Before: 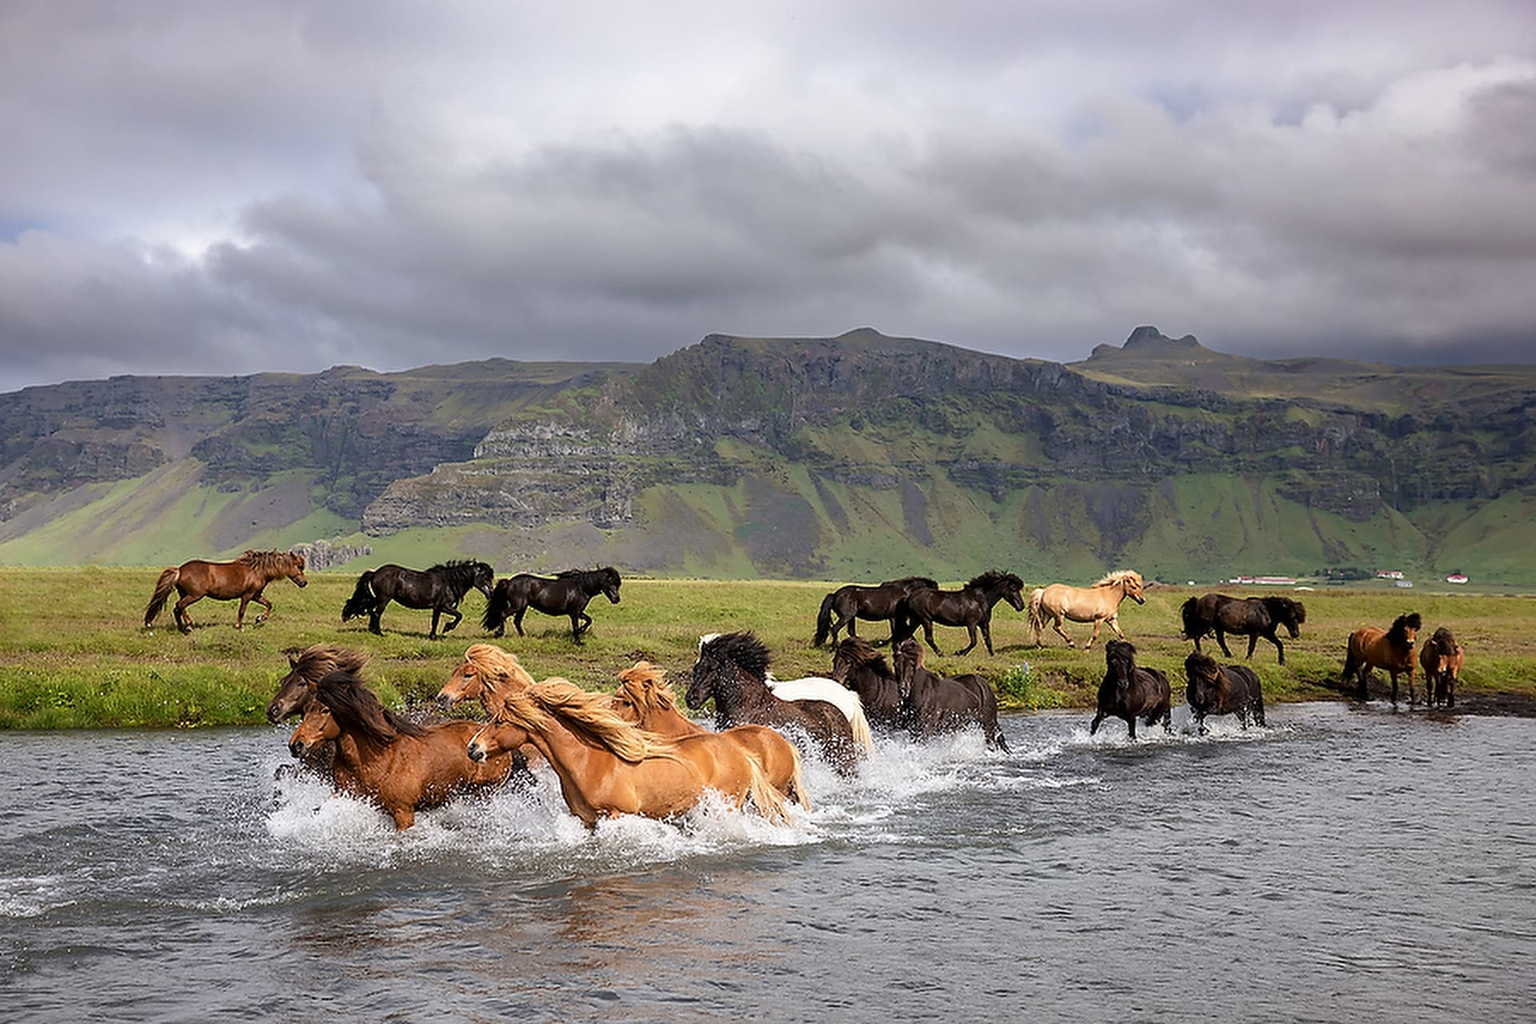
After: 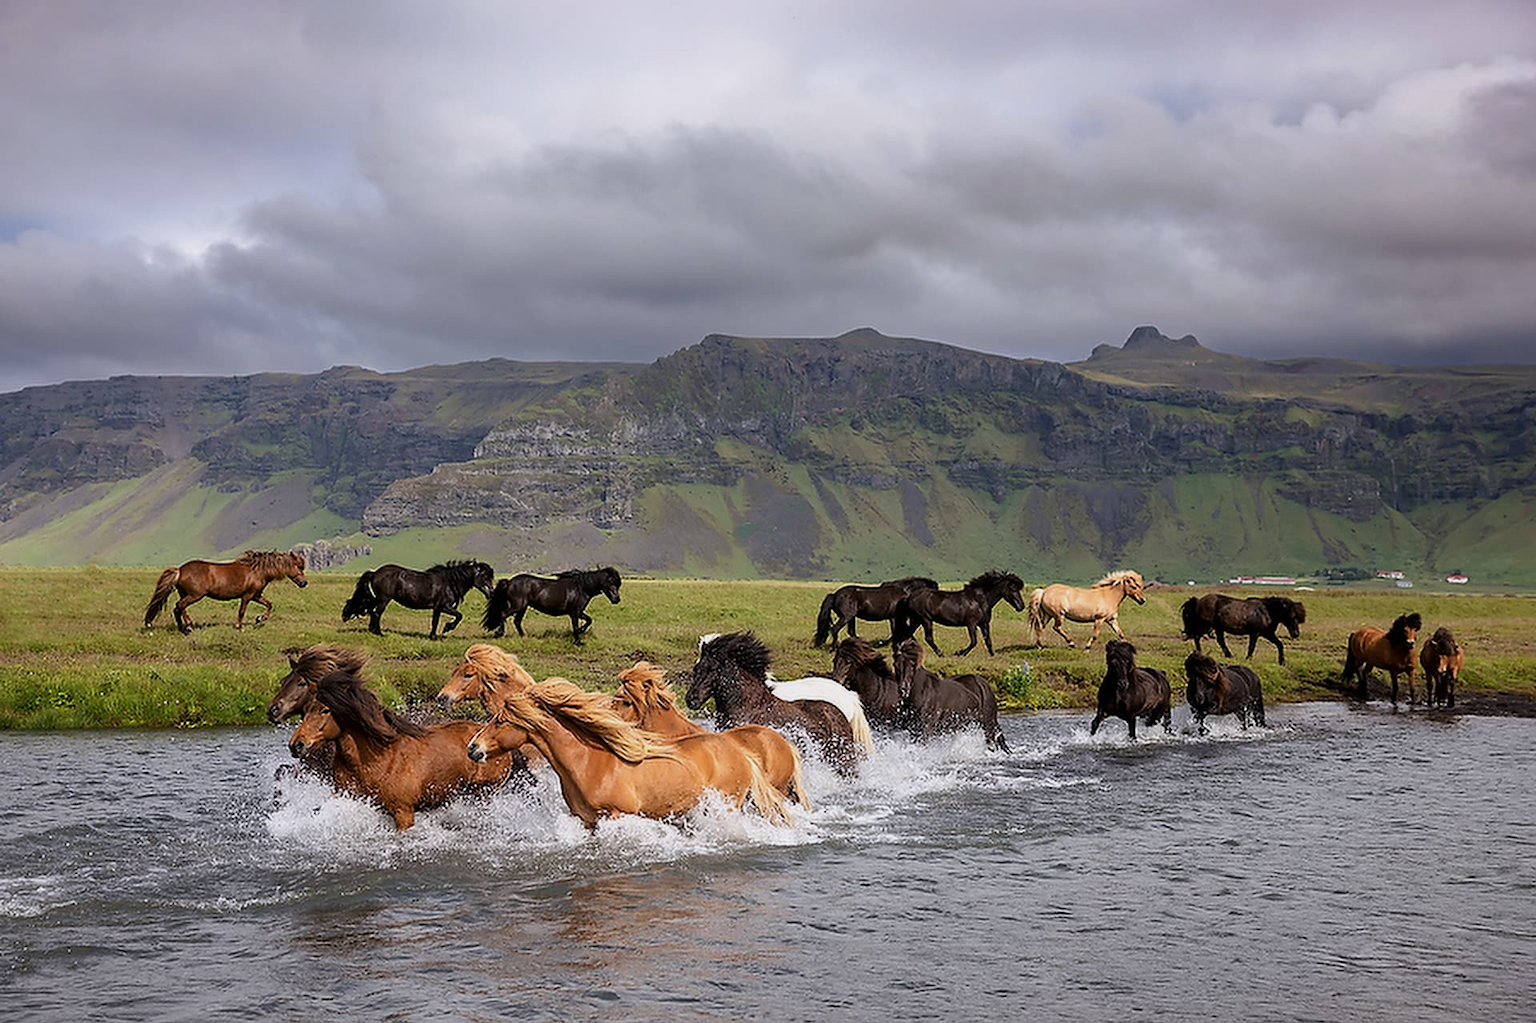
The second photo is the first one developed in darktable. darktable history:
exposure: exposure -0.242 EV, compensate highlight preservation false
white balance: red 1.004, blue 1.024
crop: bottom 0.071%
